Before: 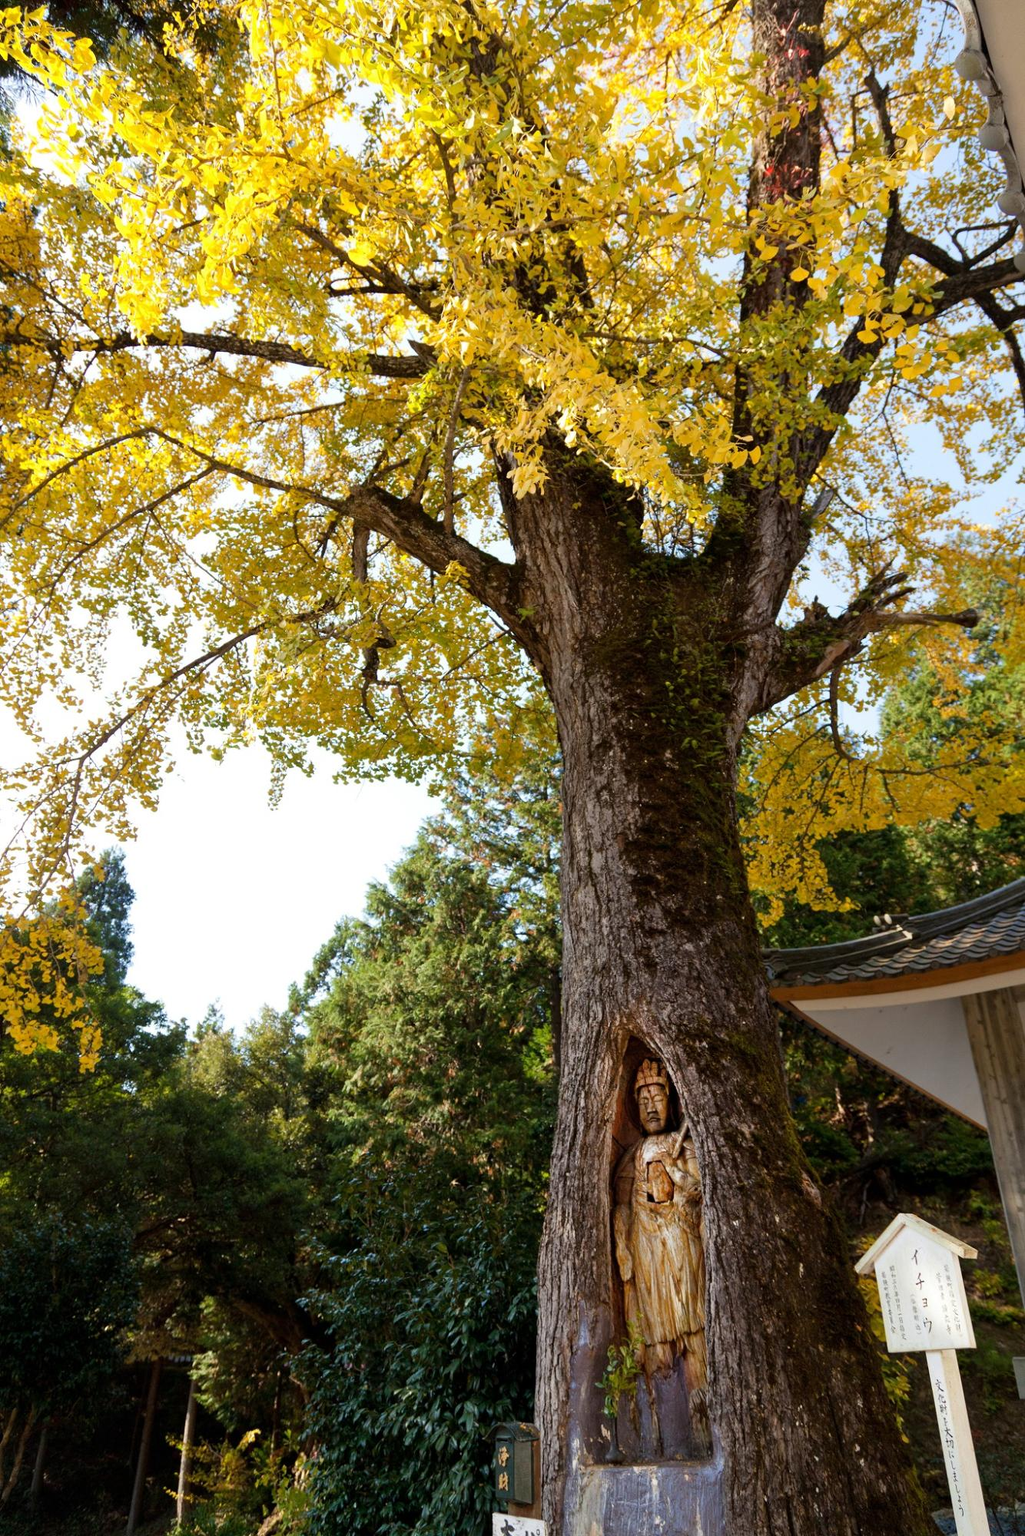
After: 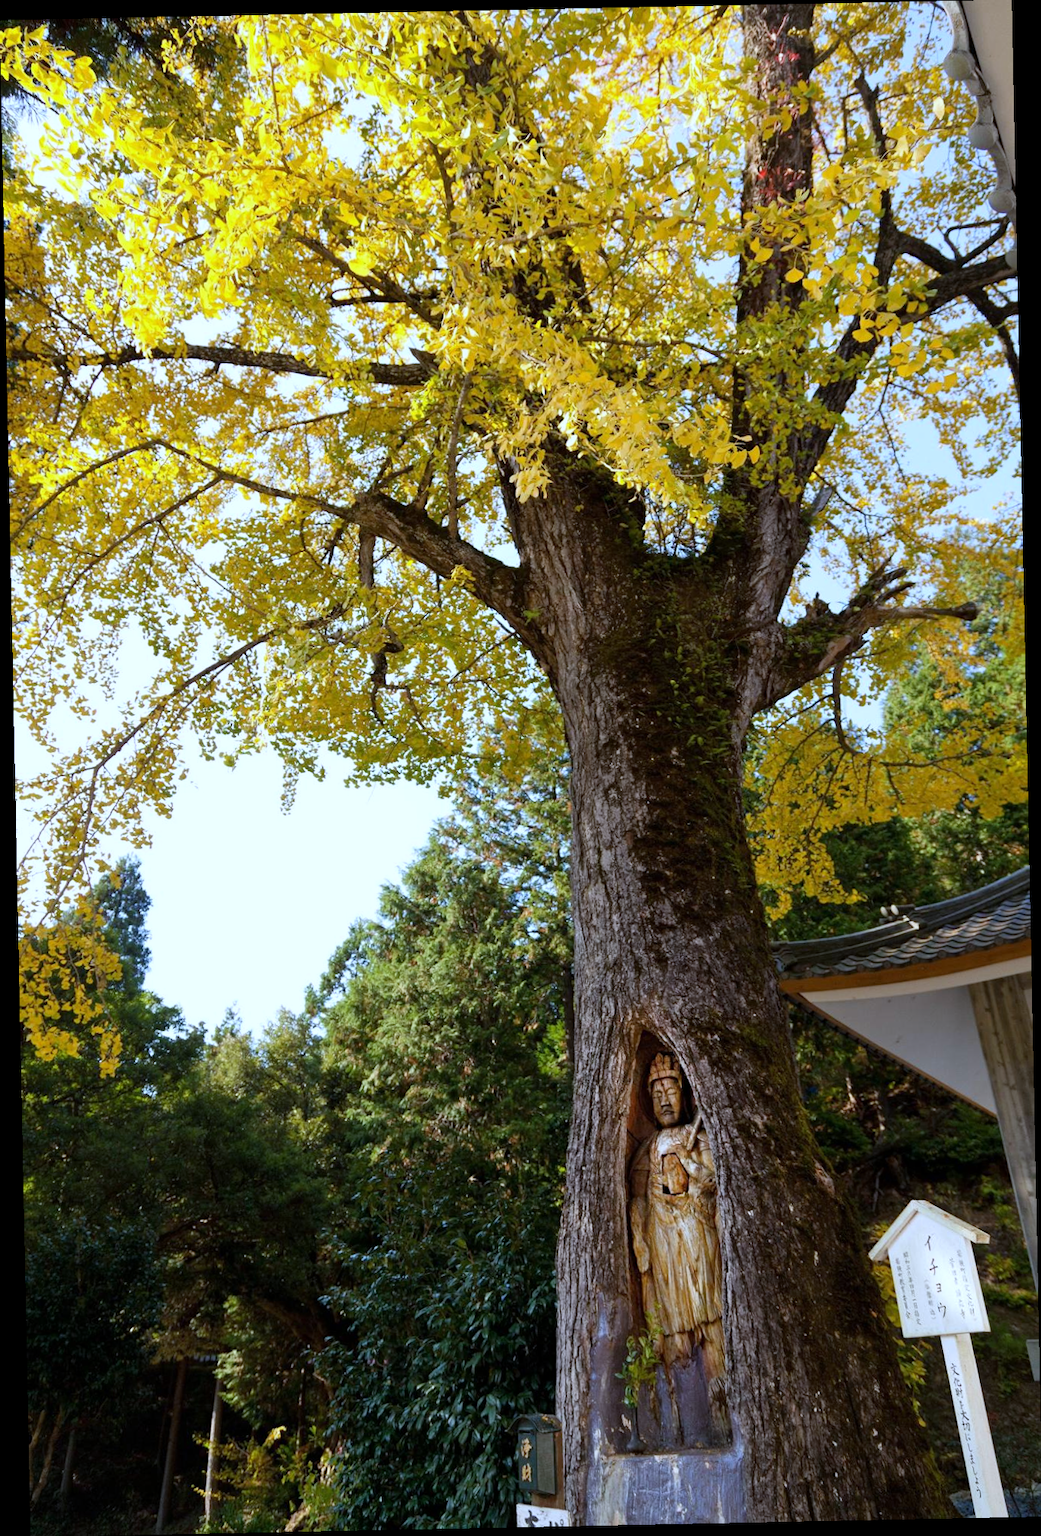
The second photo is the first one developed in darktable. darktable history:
white balance: red 0.926, green 1.003, blue 1.133
rotate and perspective: rotation -1.17°, automatic cropping off
